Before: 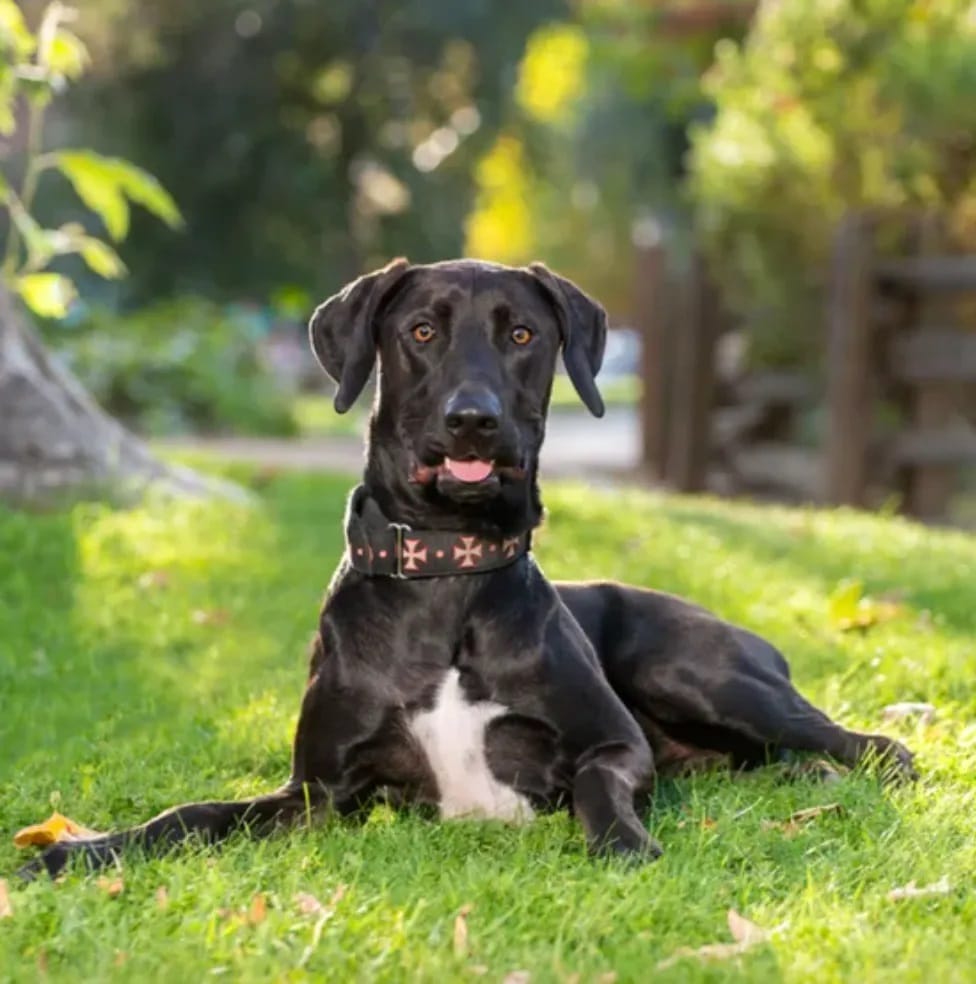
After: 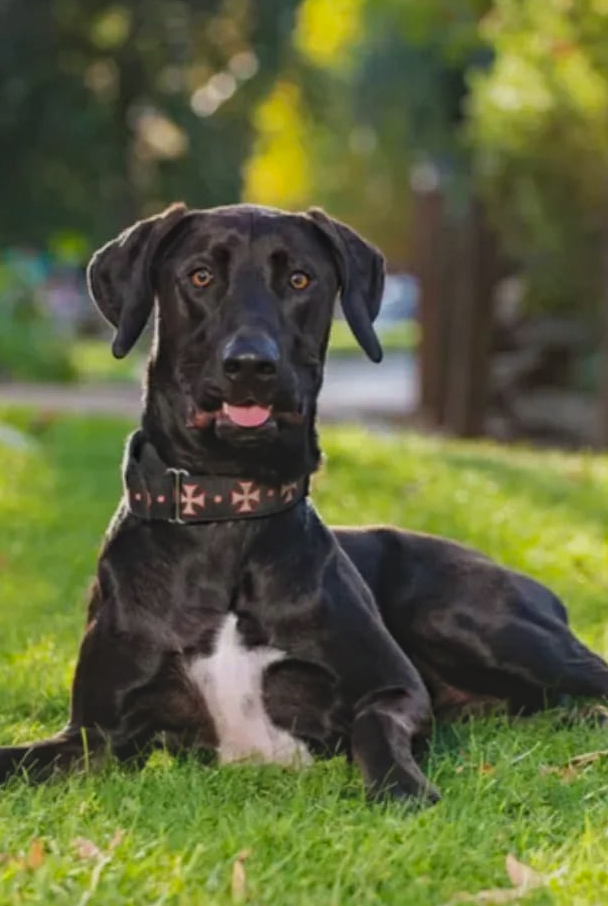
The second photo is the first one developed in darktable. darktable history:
haze removal: strength 0.4, distance 0.22, compatibility mode true, adaptive false
crop and rotate: left 22.918%, top 5.629%, right 14.711%, bottom 2.247%
exposure: black level correction -0.015, exposure -0.5 EV, compensate highlight preservation false
